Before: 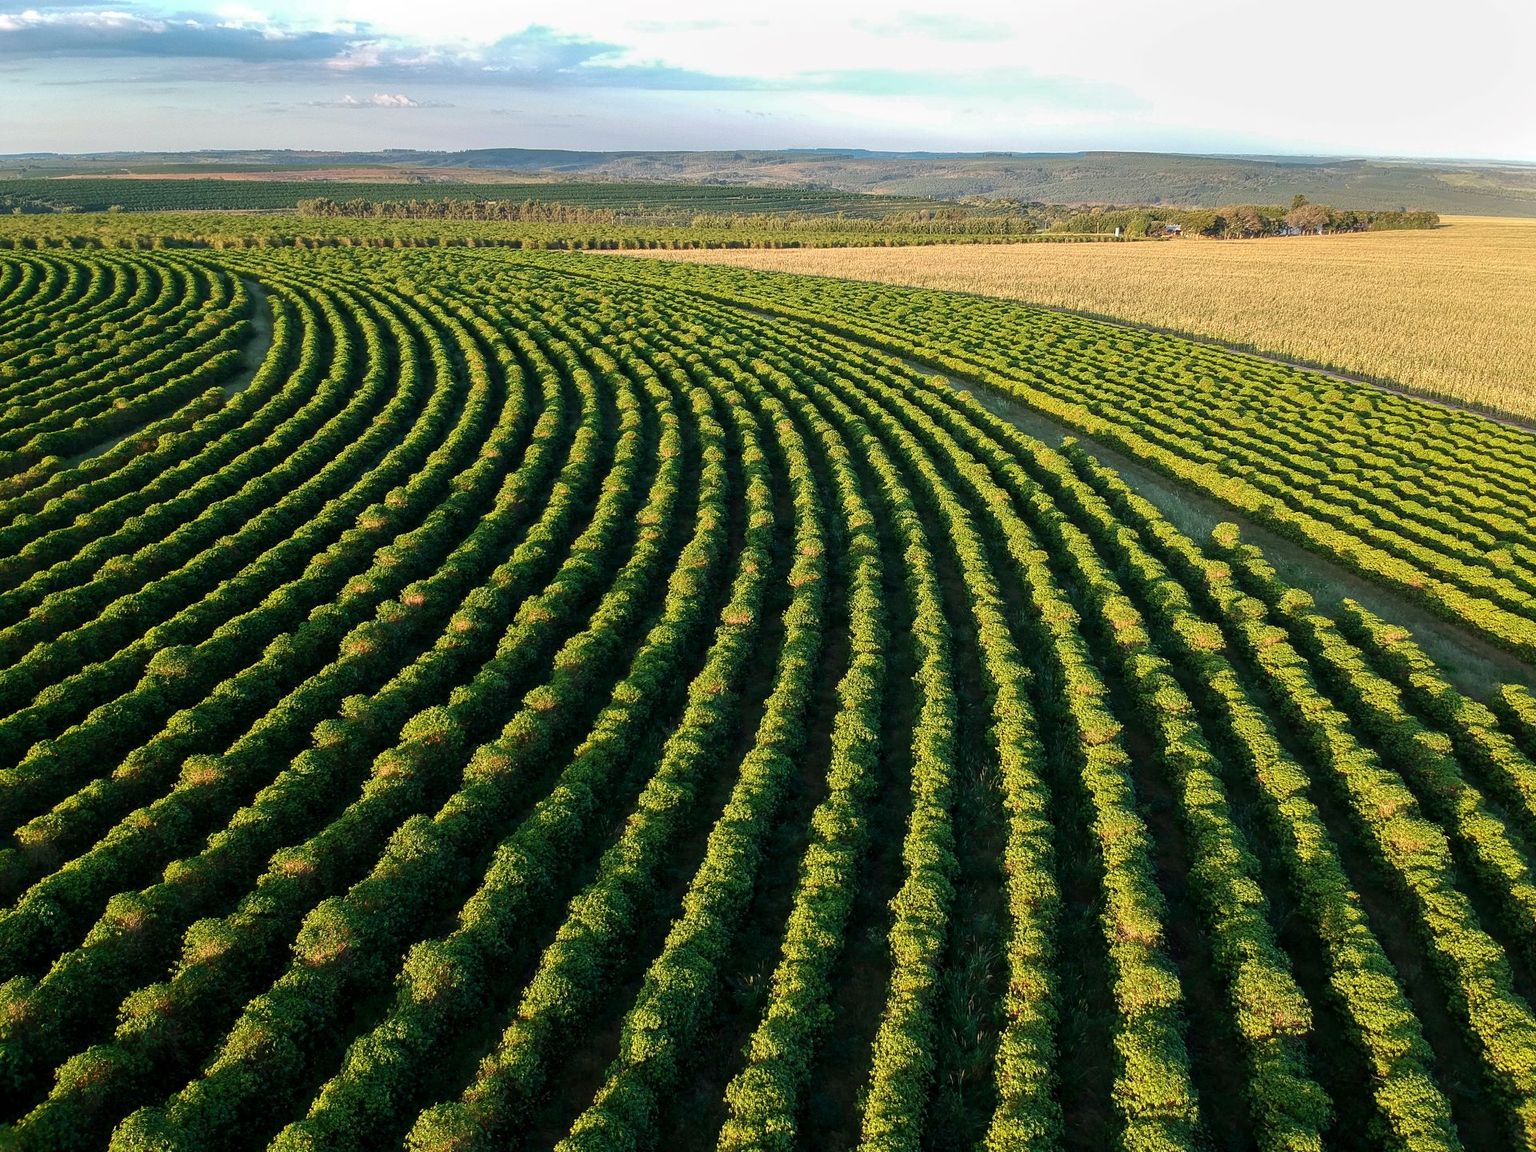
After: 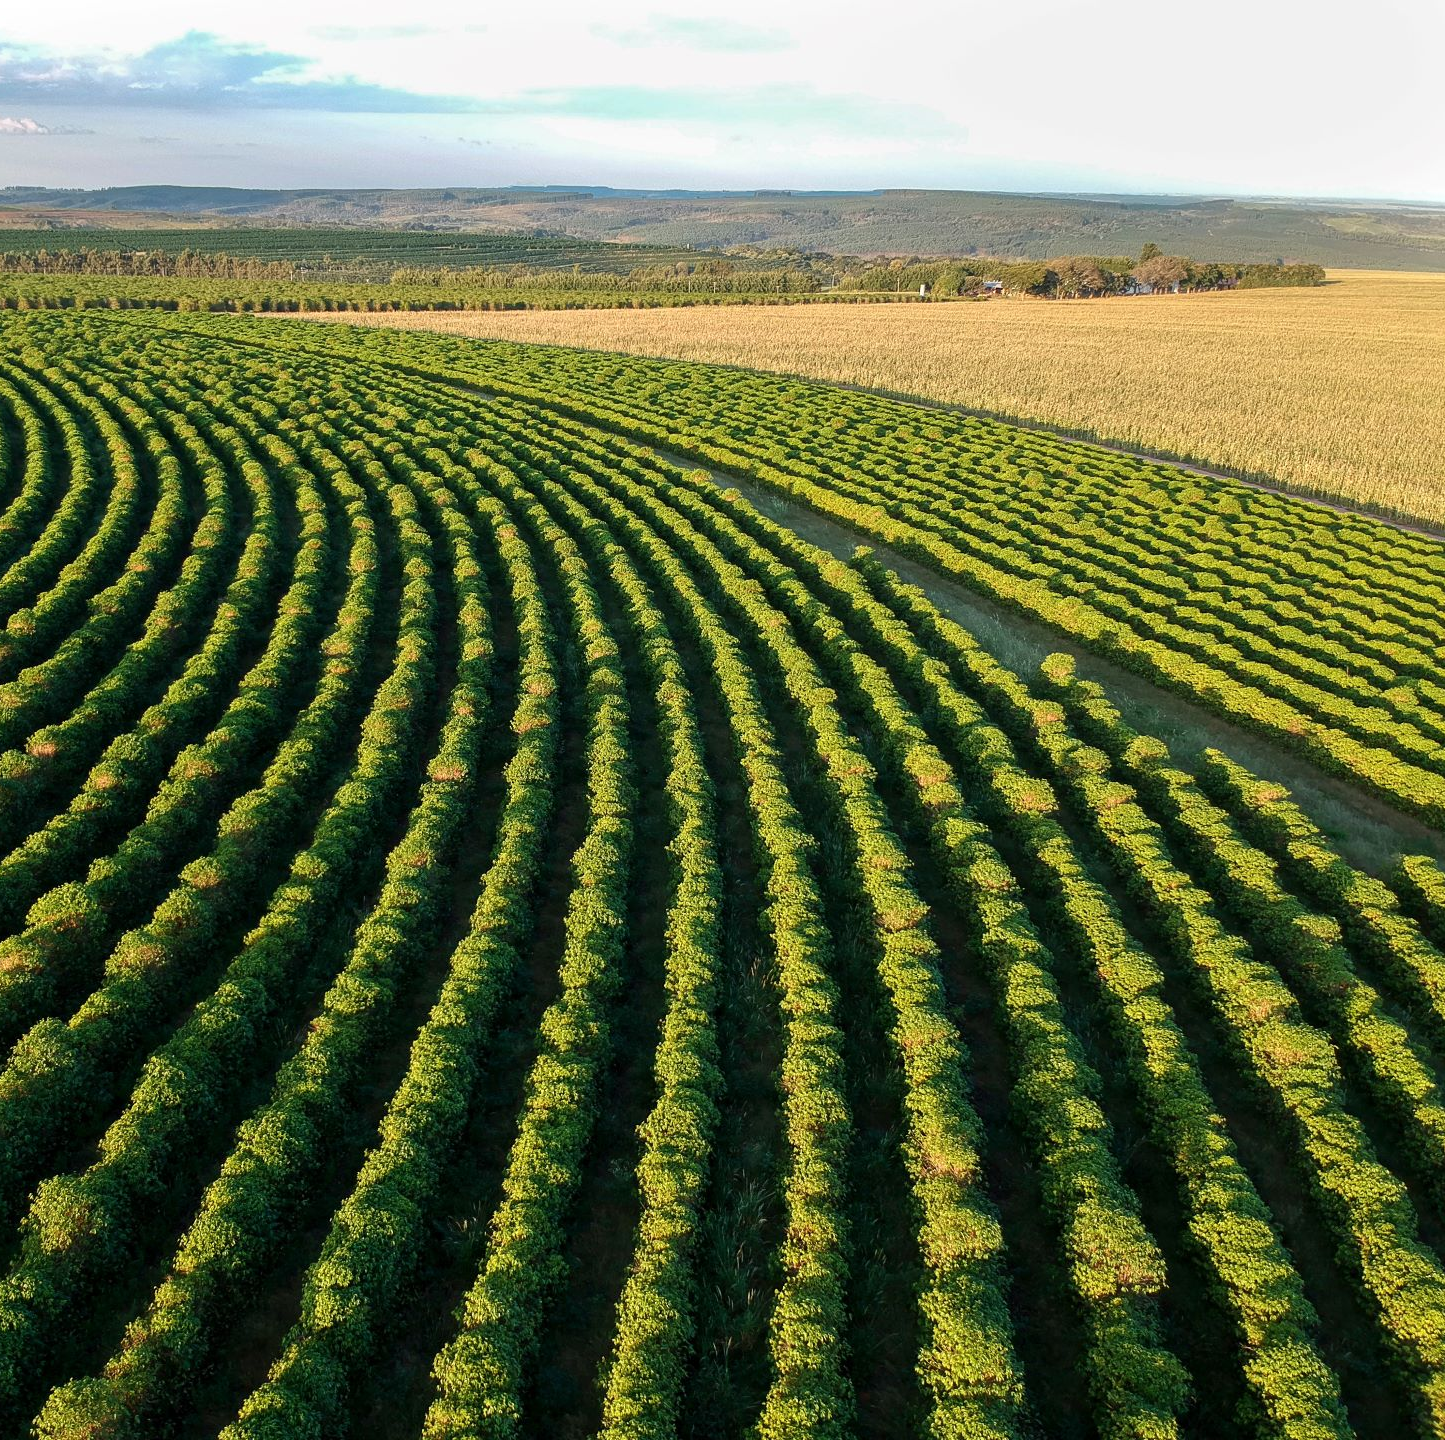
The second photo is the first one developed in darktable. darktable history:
crop and rotate: left 24.707%
